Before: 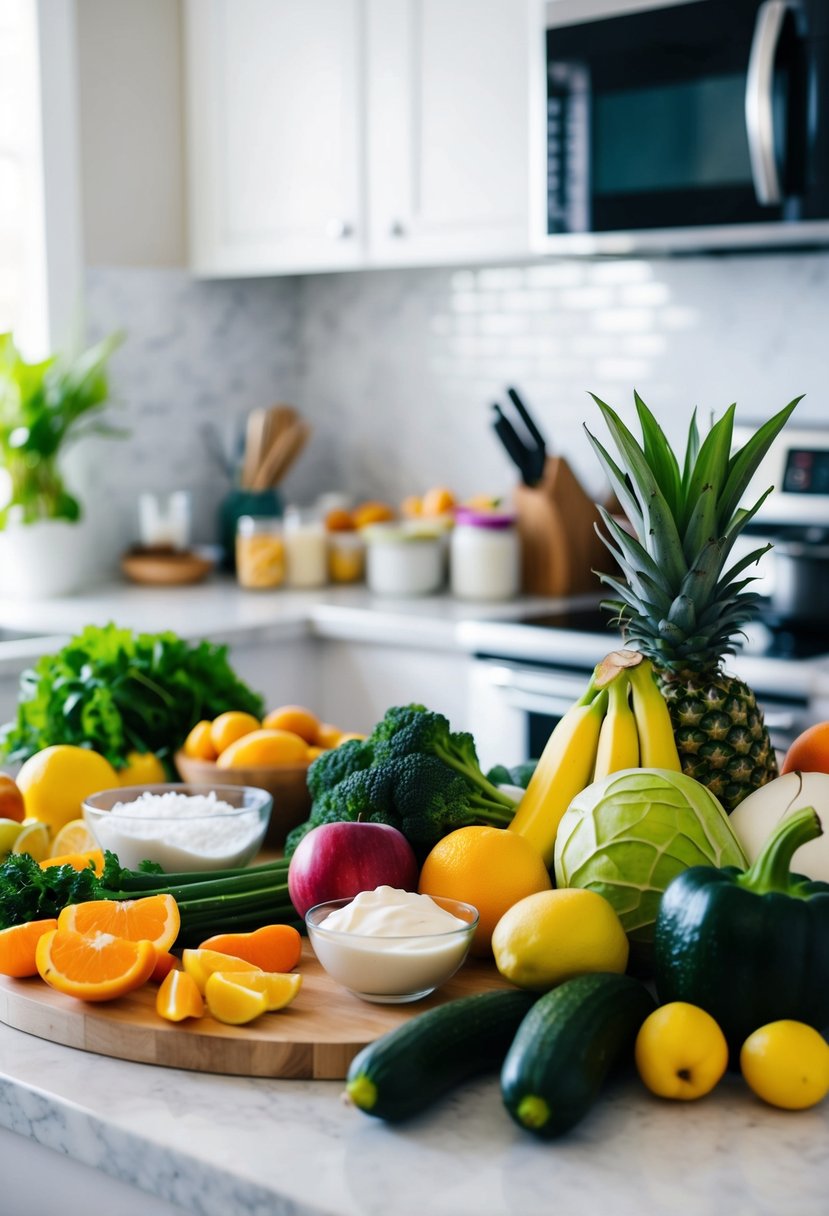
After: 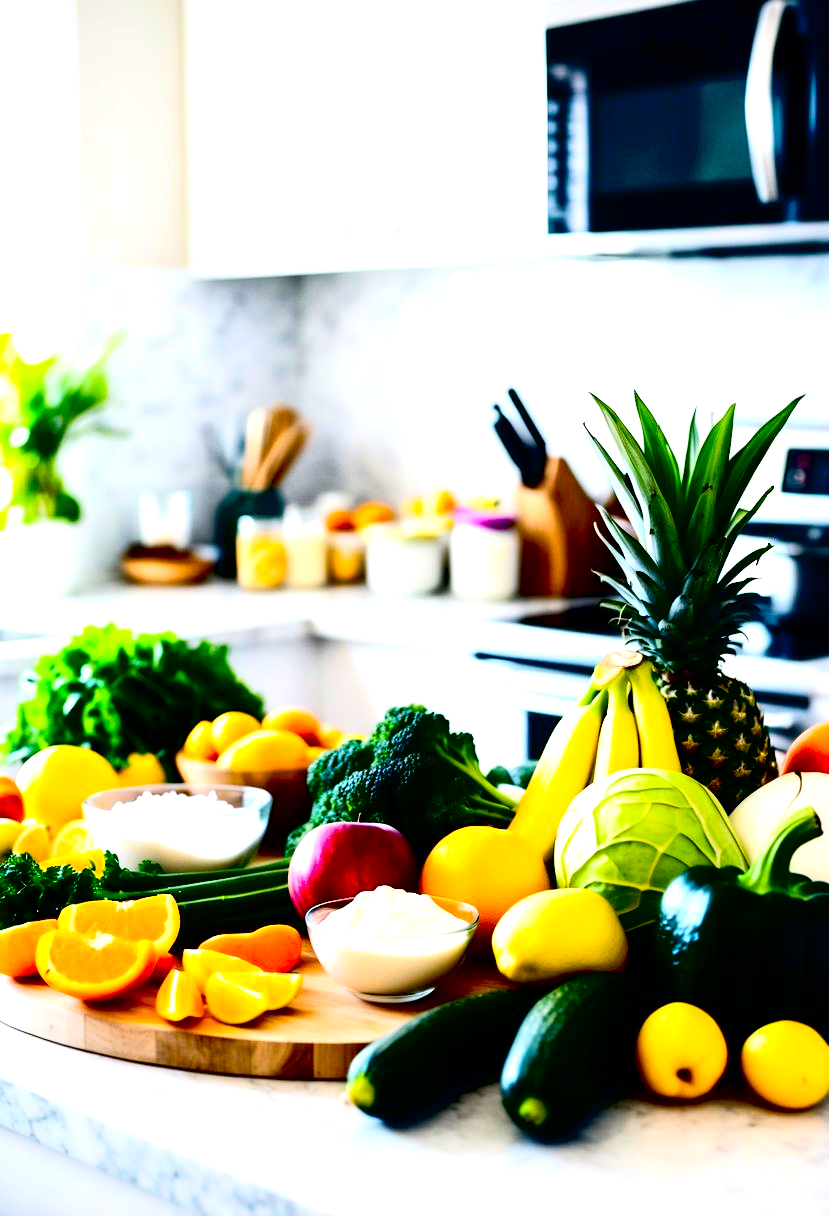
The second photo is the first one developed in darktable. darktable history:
exposure: black level correction 0.04, exposure 0.5 EV, compensate highlight preservation false
contrast brightness saturation: contrast 0.2, brightness 0.16, saturation 0.22
tone equalizer: -8 EV -0.75 EV, -7 EV -0.7 EV, -6 EV -0.6 EV, -5 EV -0.4 EV, -3 EV 0.4 EV, -2 EV 0.6 EV, -1 EV 0.7 EV, +0 EV 0.75 EV, edges refinement/feathering 500, mask exposure compensation -1.57 EV, preserve details no
